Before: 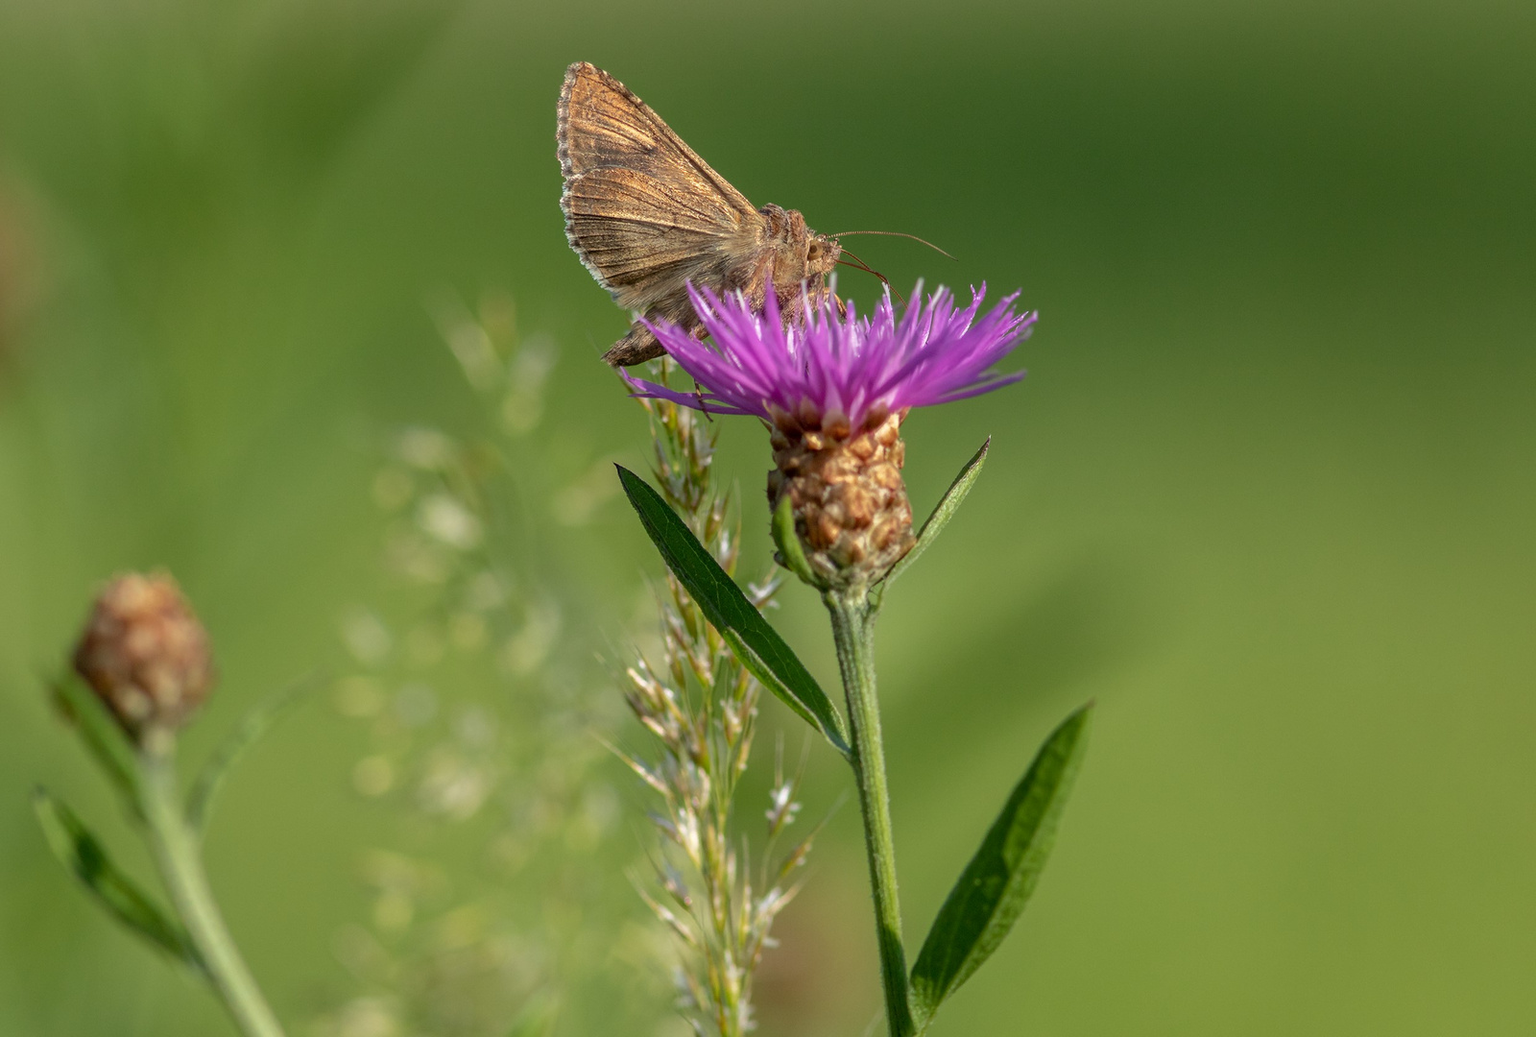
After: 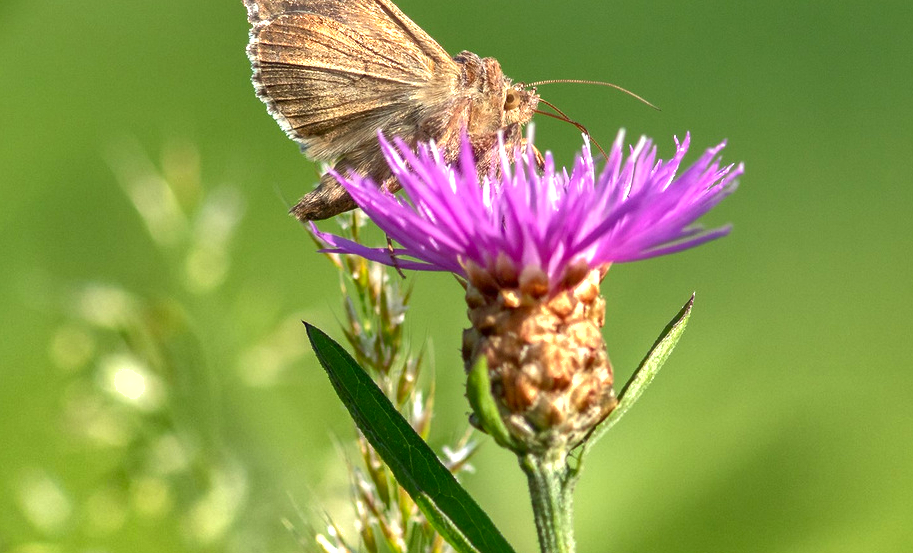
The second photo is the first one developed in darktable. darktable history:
shadows and highlights: radius 108.69, shadows 44.17, highlights -67.62, low approximation 0.01, soften with gaussian
exposure: black level correction 0, exposure 1.199 EV, compensate exposure bias true, compensate highlight preservation false
color calibration: illuminant same as pipeline (D50), adaptation none (bypass), x 0.333, y 0.335, temperature 5007.85 K
crop: left 21.081%, top 14.971%, right 21.842%, bottom 33.824%
